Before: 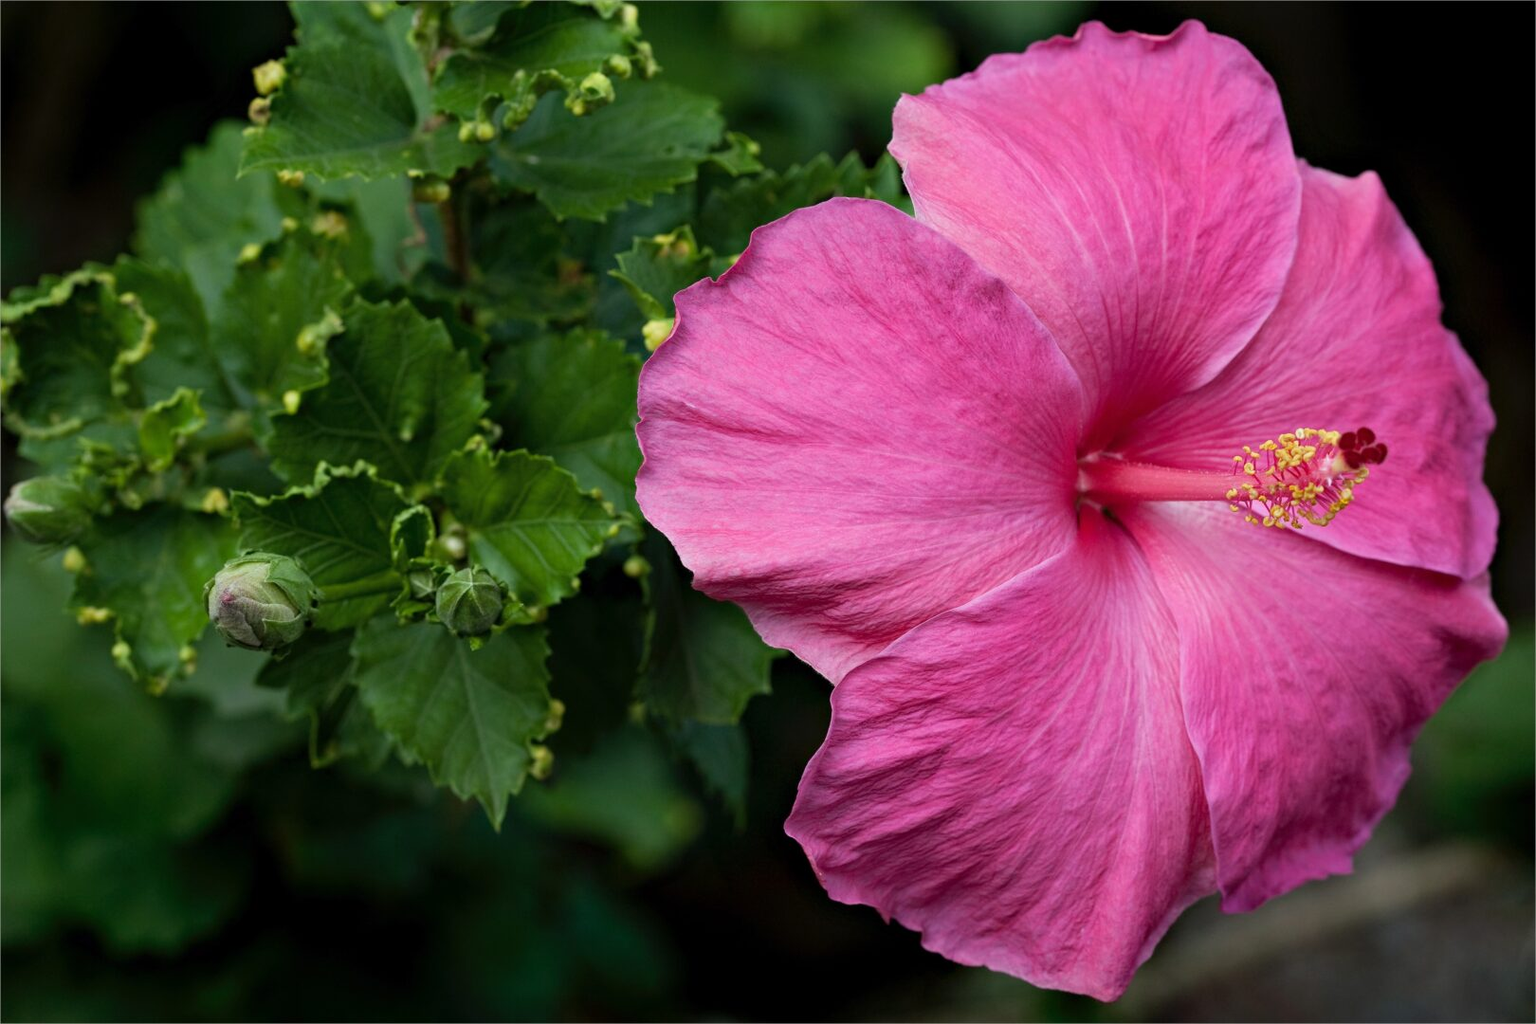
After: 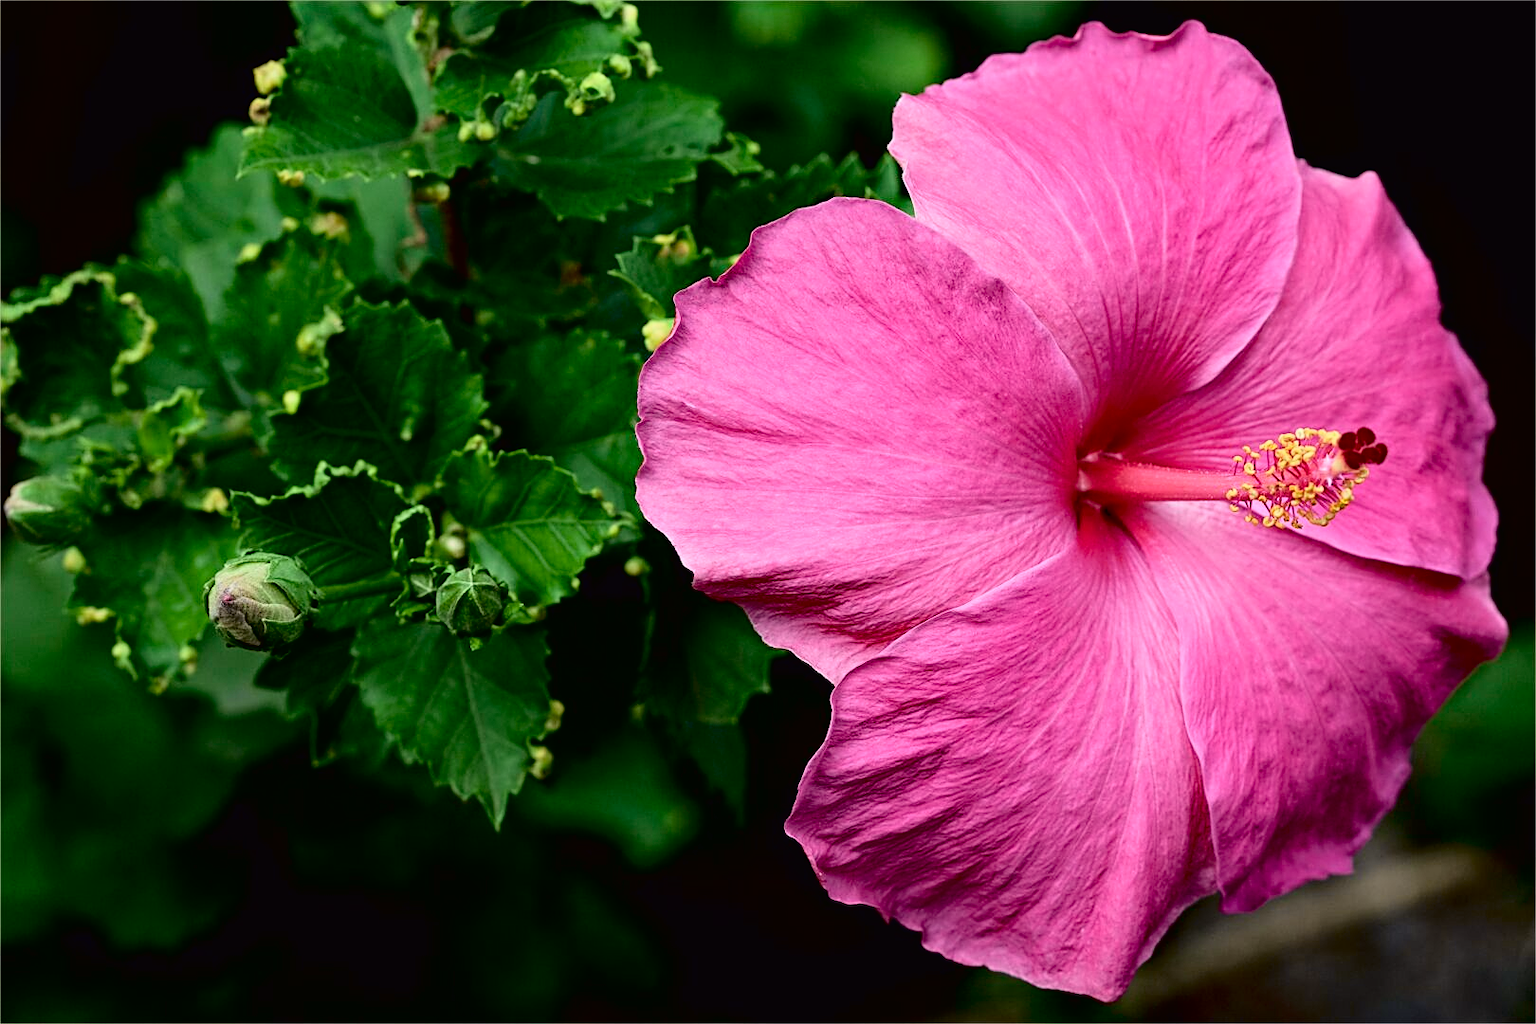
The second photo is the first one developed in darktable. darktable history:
sharpen: on, module defaults
tone curve: curves: ch0 [(0, 0.011) (0.053, 0.026) (0.174, 0.115) (0.398, 0.444) (0.673, 0.775) (0.829, 0.906) (0.991, 0.981)]; ch1 [(0, 0) (0.264, 0.22) (0.407, 0.373) (0.463, 0.457) (0.492, 0.501) (0.512, 0.513) (0.54, 0.543) (0.585, 0.617) (0.659, 0.686) (0.78, 0.8) (1, 1)]; ch2 [(0, 0) (0.438, 0.449) (0.473, 0.469) (0.503, 0.5) (0.523, 0.534) (0.562, 0.591) (0.612, 0.627) (0.701, 0.707) (1, 1)], color space Lab, independent channels, preserve colors none
exposure: black level correction 0.01, exposure 0.014 EV, compensate highlight preservation false
